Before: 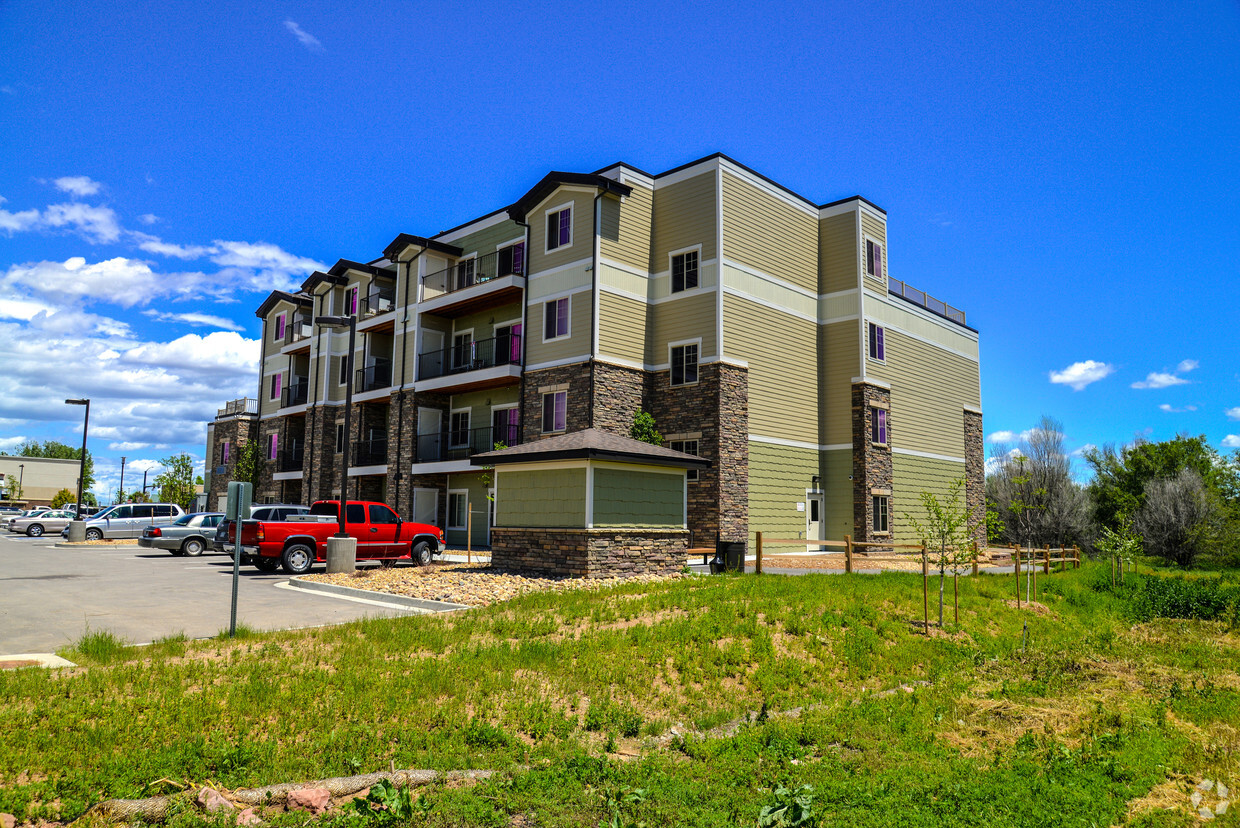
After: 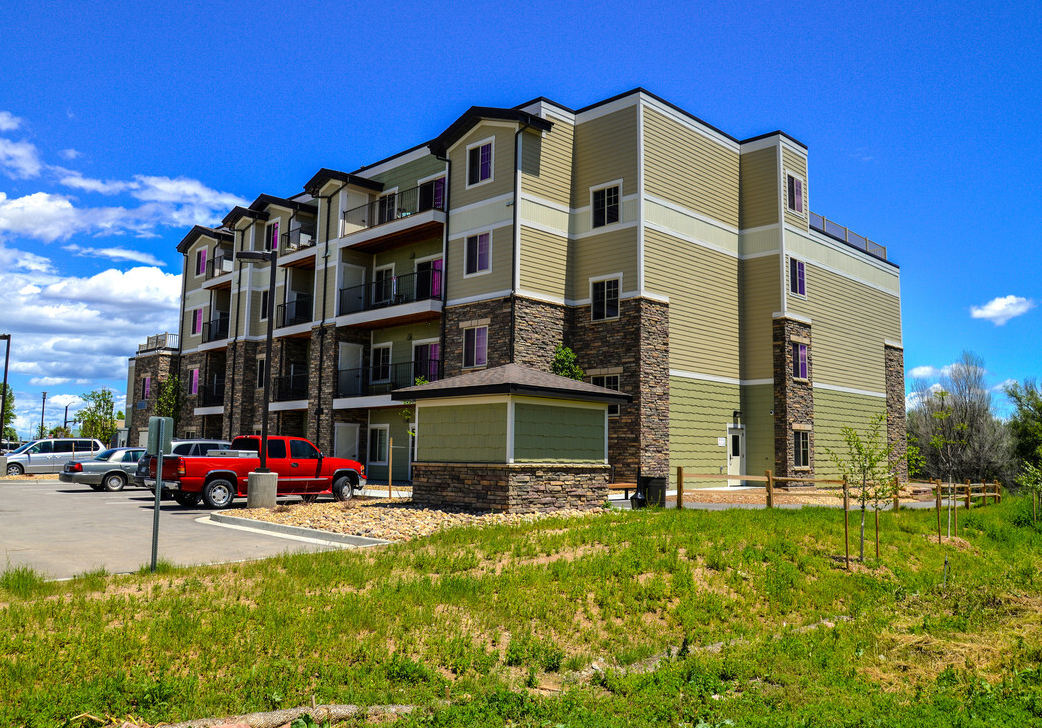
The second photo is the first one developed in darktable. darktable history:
crop: left 6.4%, top 7.938%, right 9.534%, bottom 4.037%
